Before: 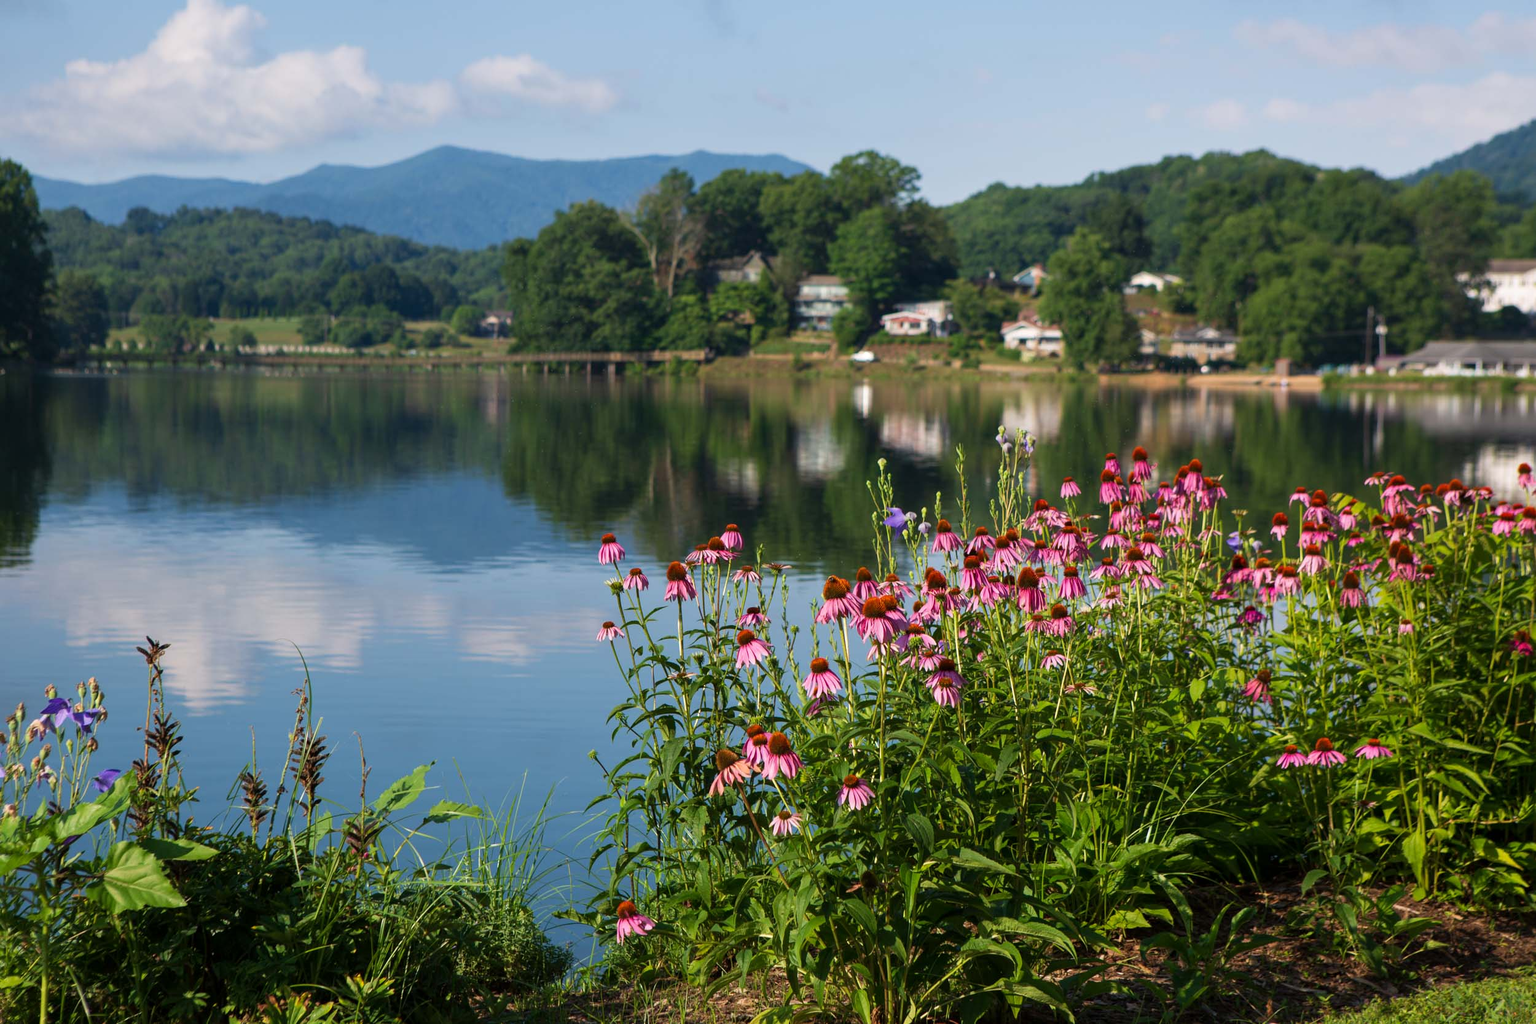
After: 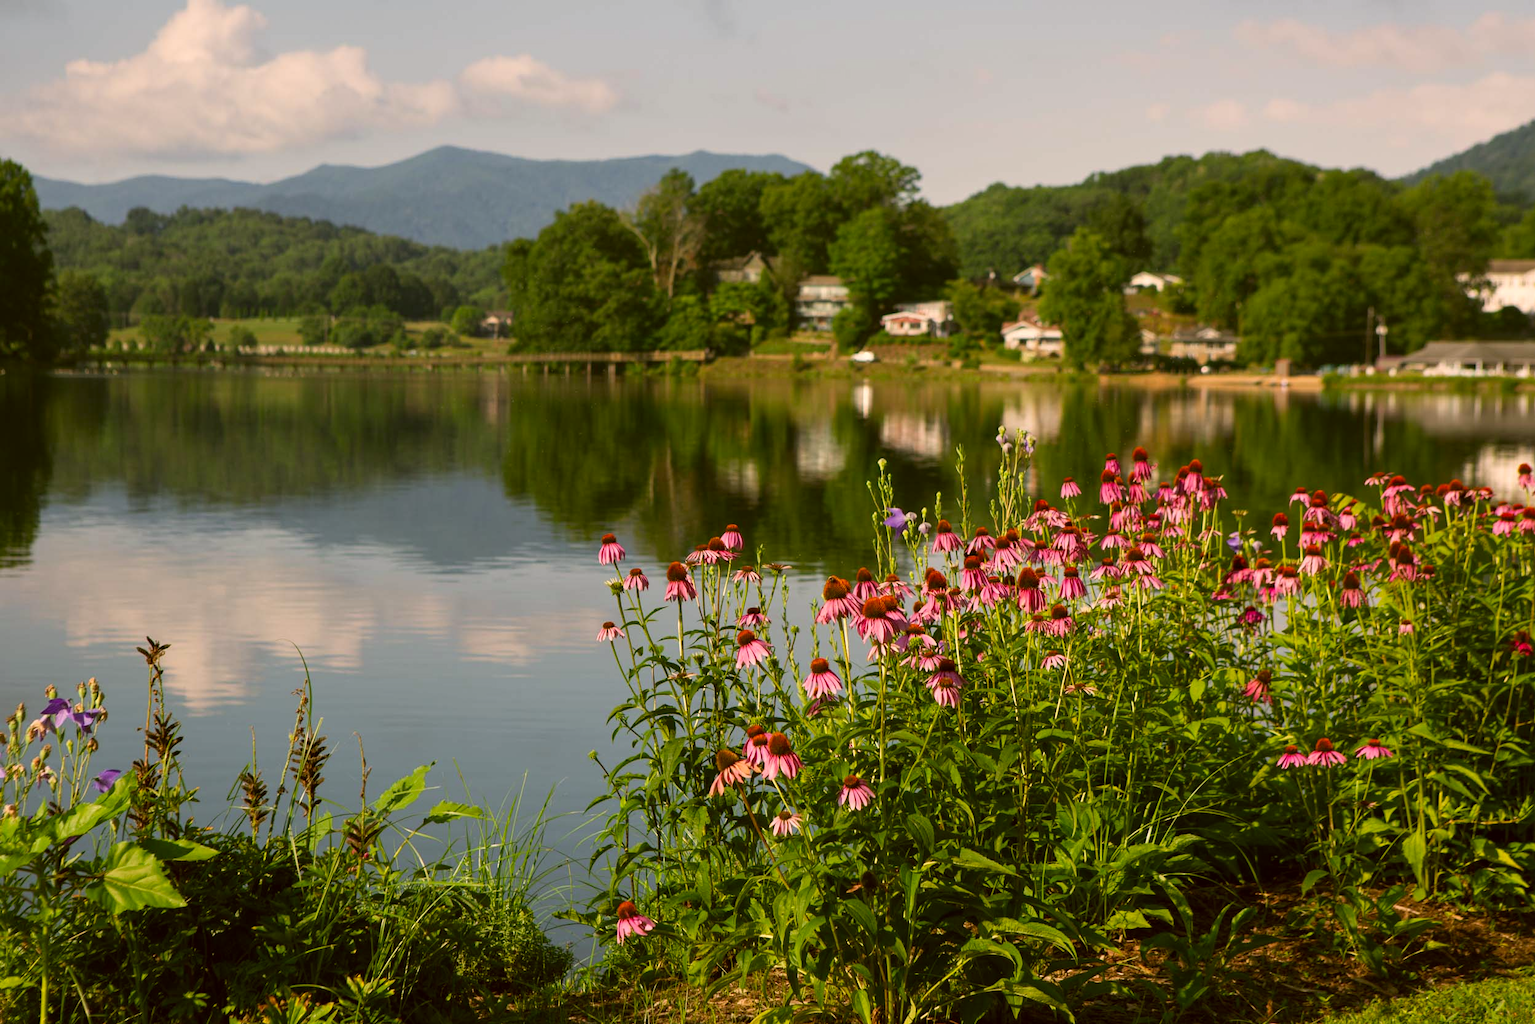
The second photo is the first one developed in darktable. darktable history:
color correction: highlights a* 8.26, highlights b* 14.91, shadows a* -0.643, shadows b* 26.87
